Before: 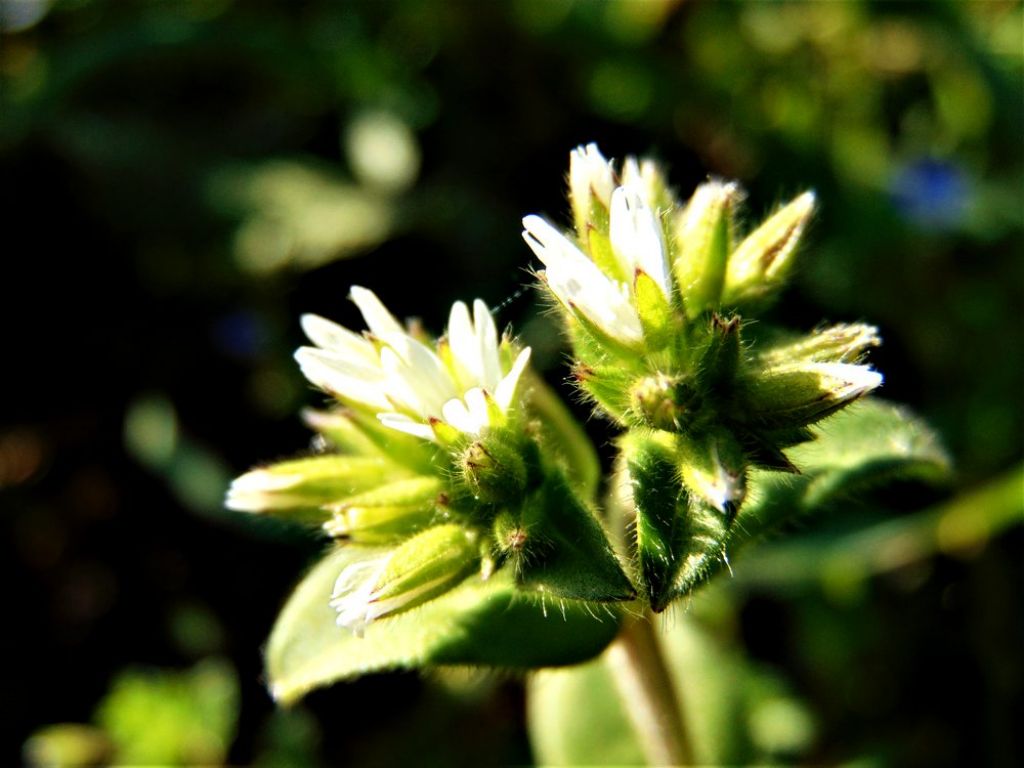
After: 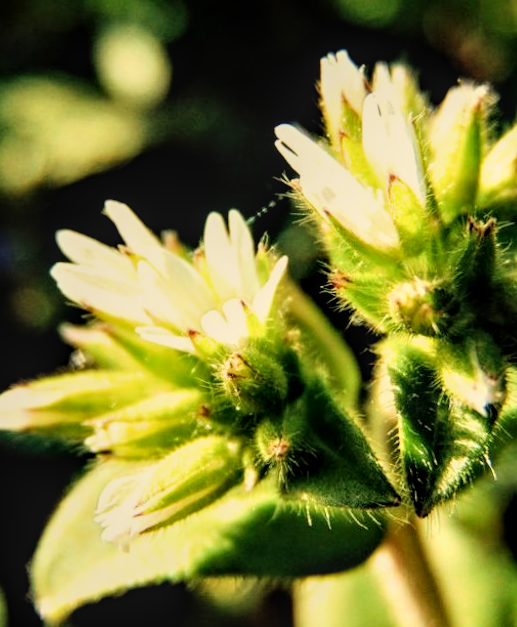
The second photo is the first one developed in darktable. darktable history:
local contrast: detail 130%
white balance: red 1.08, blue 0.791
crop and rotate: angle 0.02°, left 24.353%, top 13.219%, right 26.156%, bottom 8.224%
rotate and perspective: rotation -1.77°, lens shift (horizontal) 0.004, automatic cropping off
exposure: exposure 0.74 EV, compensate highlight preservation false
filmic rgb: white relative exposure 3.85 EV, hardness 4.3
